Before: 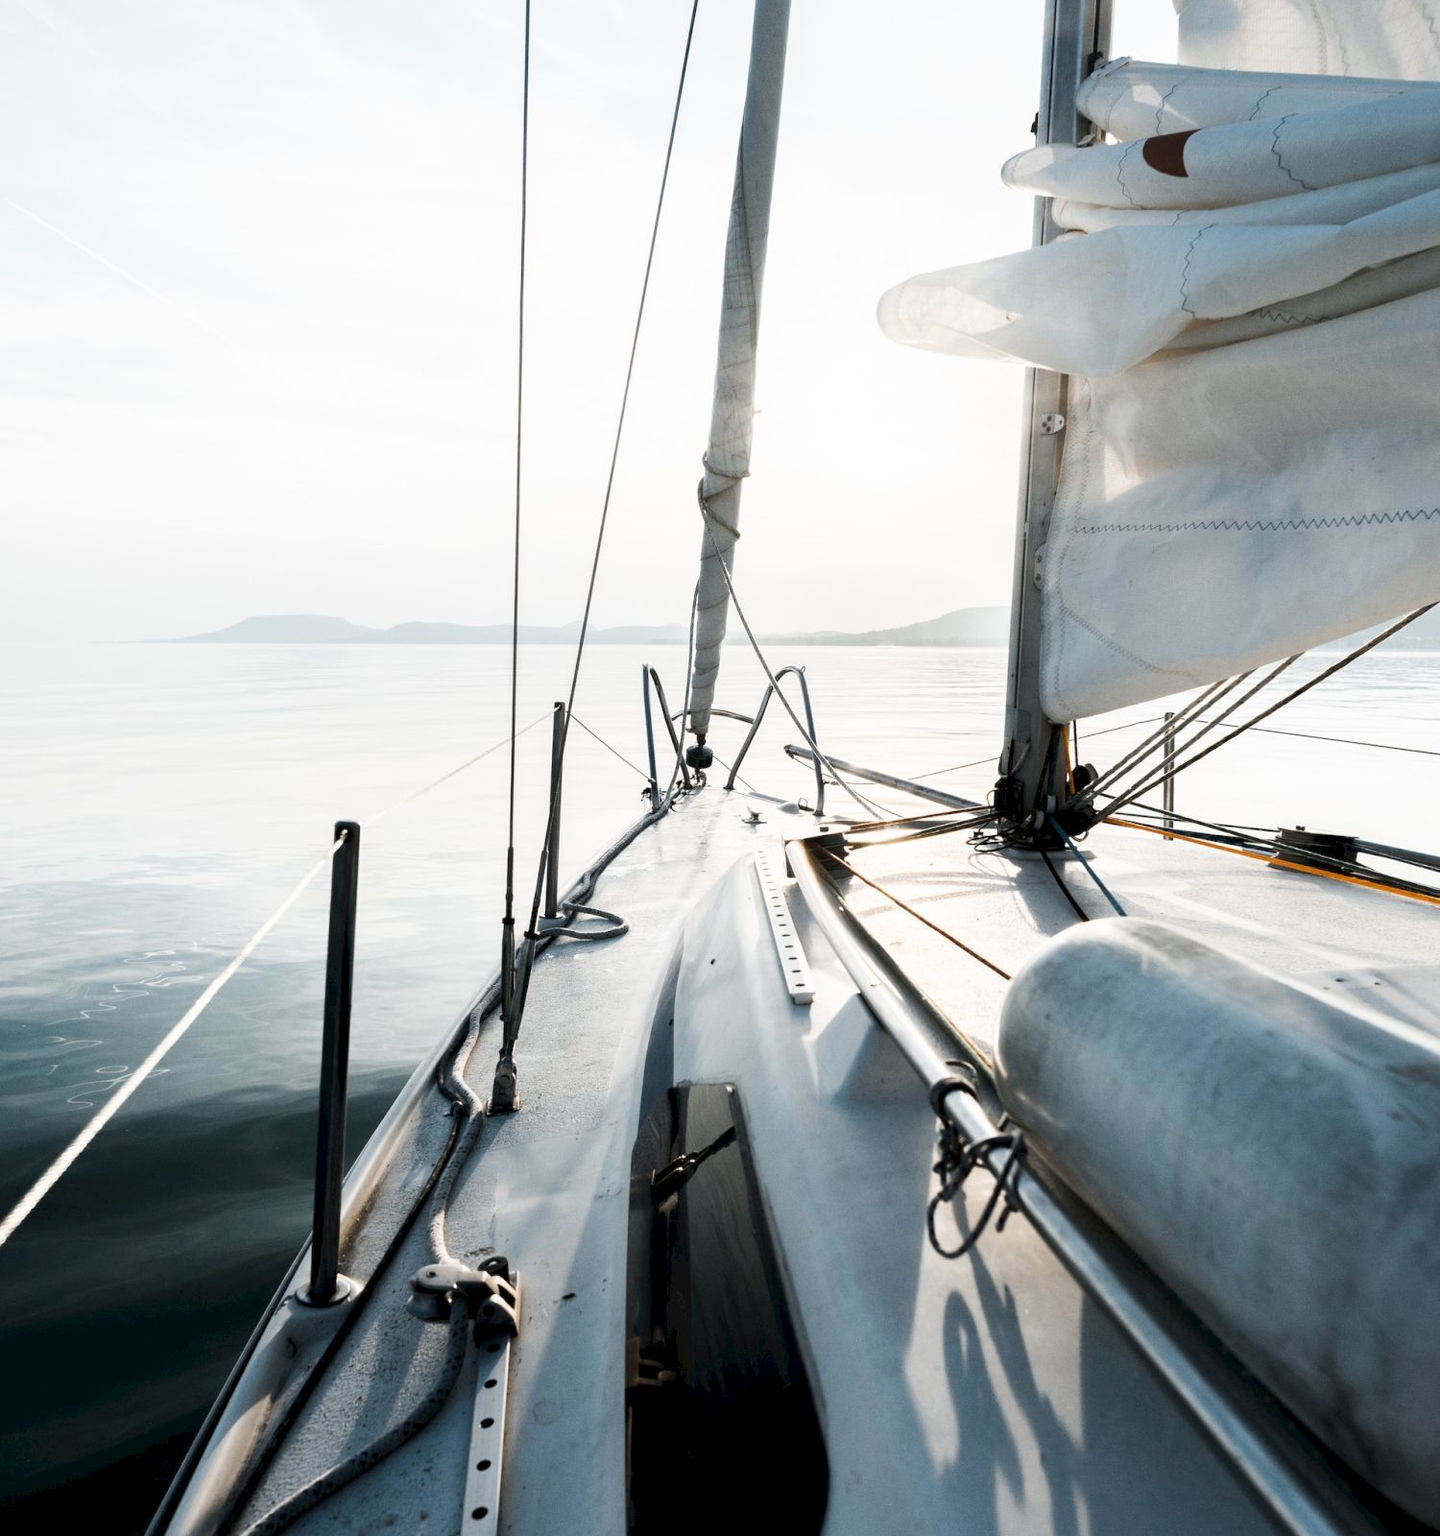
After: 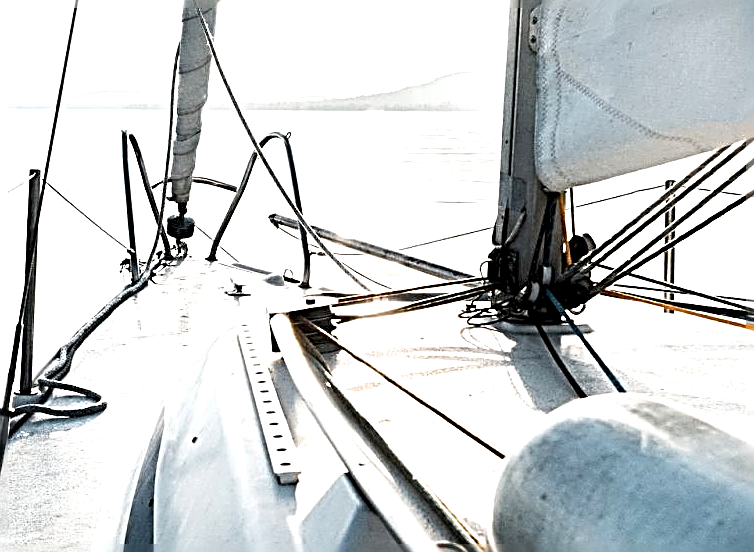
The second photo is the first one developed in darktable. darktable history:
crop: left 36.569%, top 35.182%, right 13.121%, bottom 30.317%
exposure: black level correction 0.001, exposure 0.499 EV, compensate exposure bias true, compensate highlight preservation false
sharpen: radius 3.185, amount 1.735
